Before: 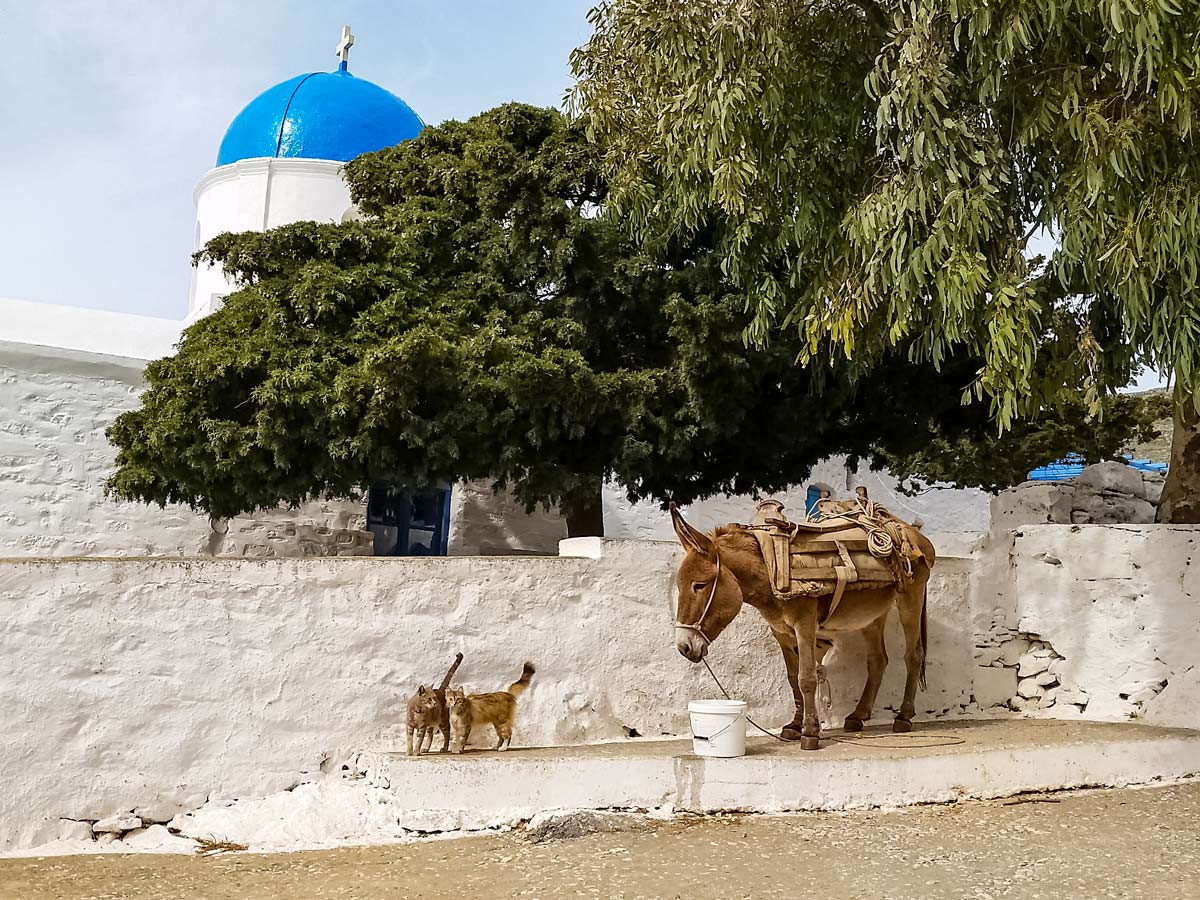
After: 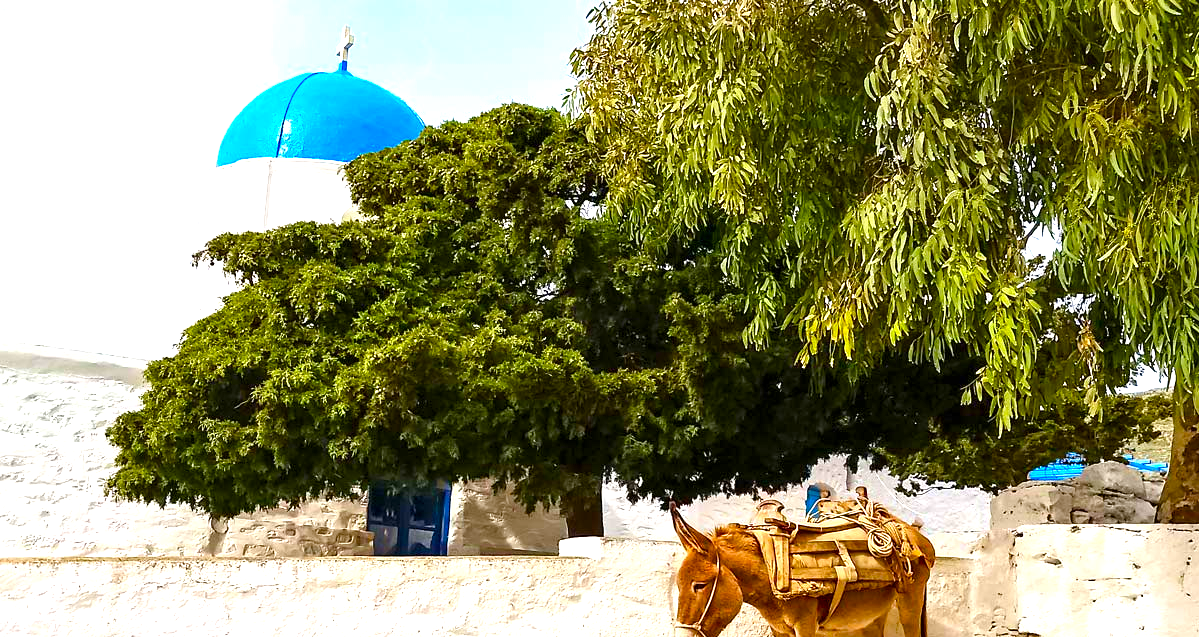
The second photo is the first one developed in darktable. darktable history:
exposure: exposure 1 EV, compensate highlight preservation false
color balance rgb: linear chroma grading › global chroma 8.962%, perceptual saturation grading › global saturation 9.385%, perceptual saturation grading › highlights -13.849%, perceptual saturation grading › mid-tones 14.215%, perceptual saturation grading › shadows 23.379%, global vibrance 20%
color correction: highlights b* -0.041, saturation 1.34
crop: bottom 29.133%
